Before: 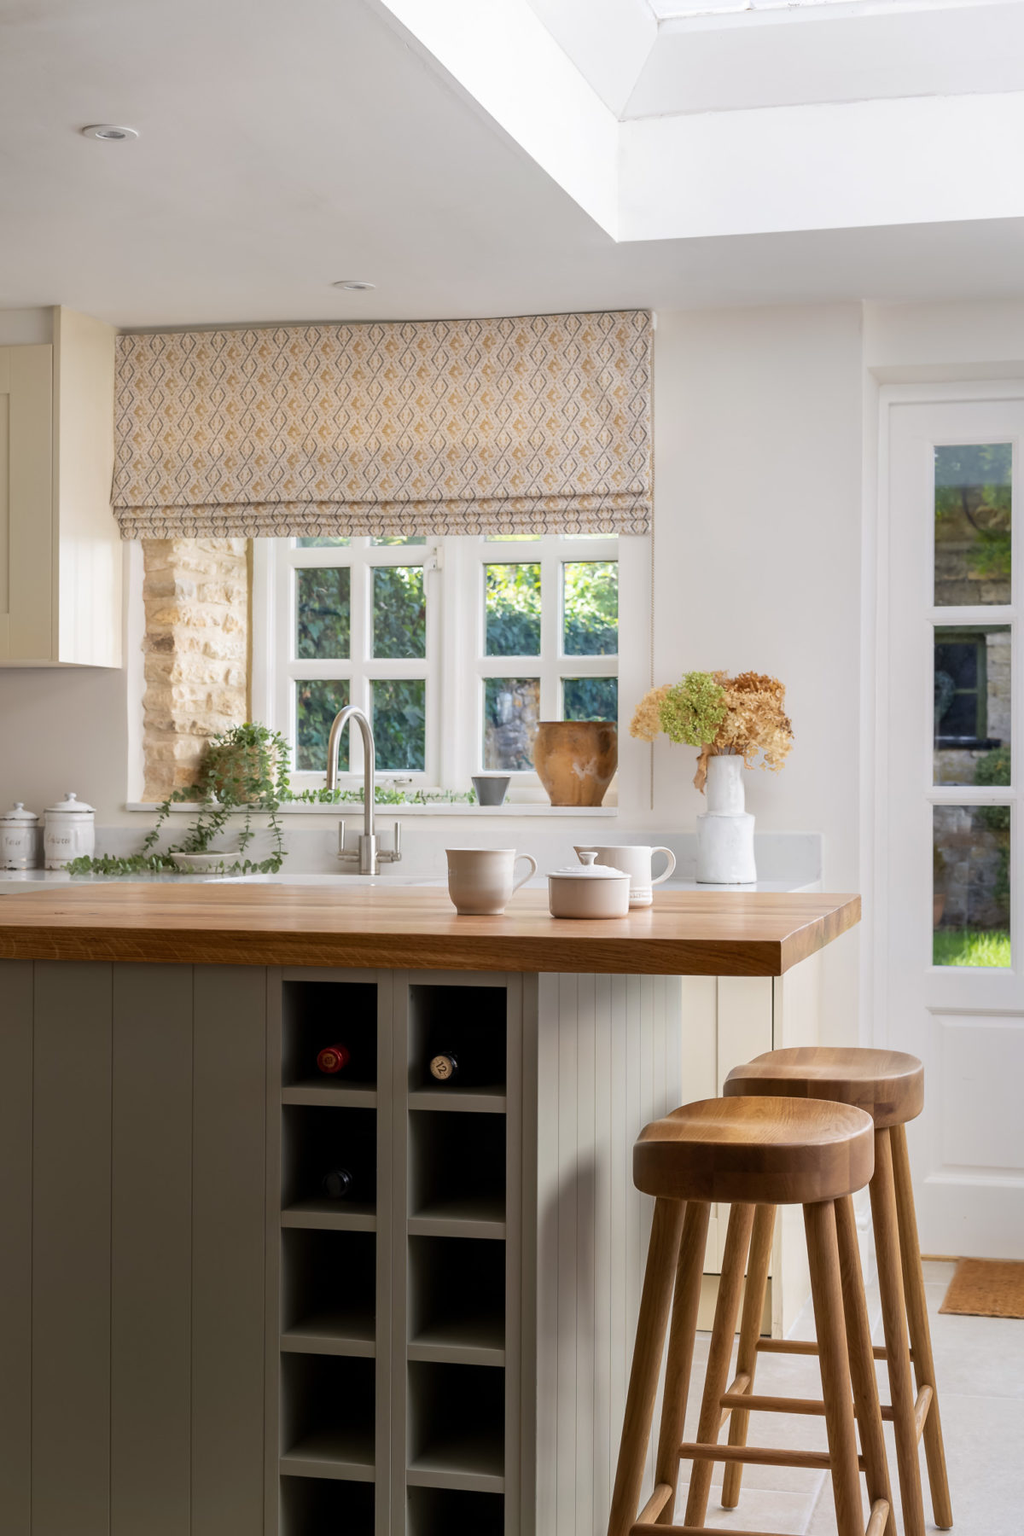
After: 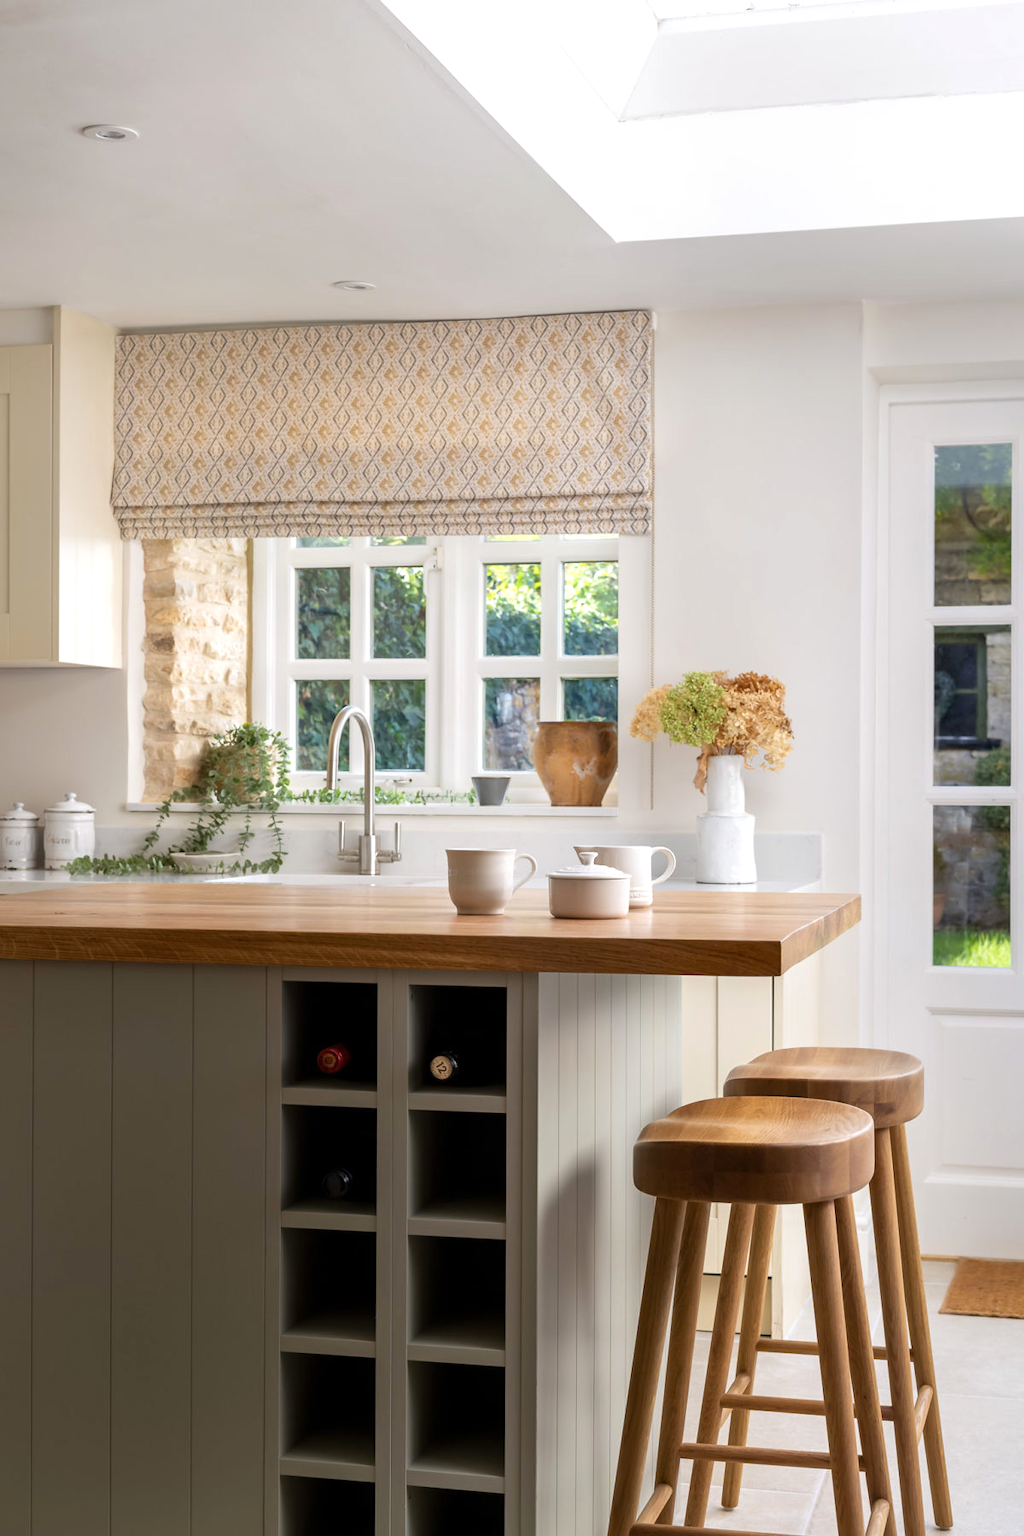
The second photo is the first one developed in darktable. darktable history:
exposure: exposure 0.236 EV, compensate highlight preservation false
base curve: curves: ch0 [(0, 0) (0.989, 0.992)], preserve colors none
